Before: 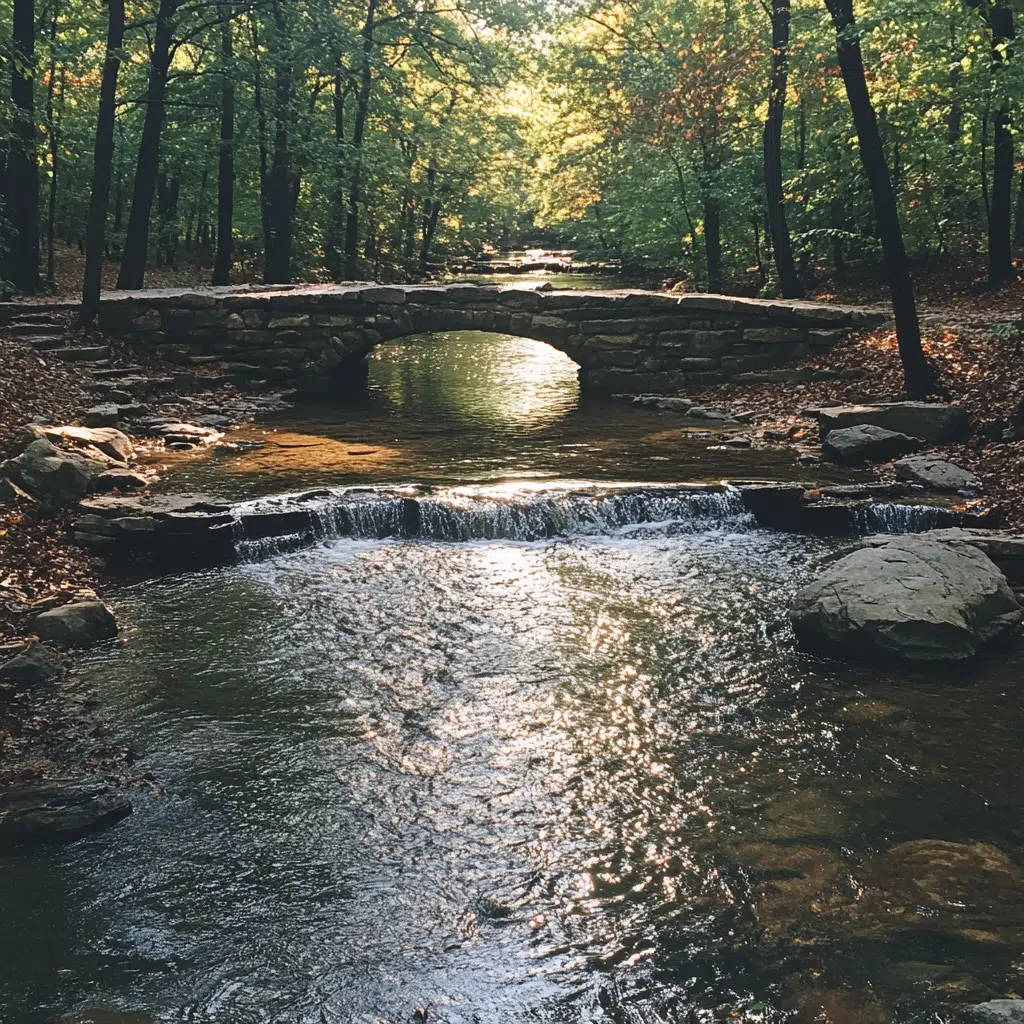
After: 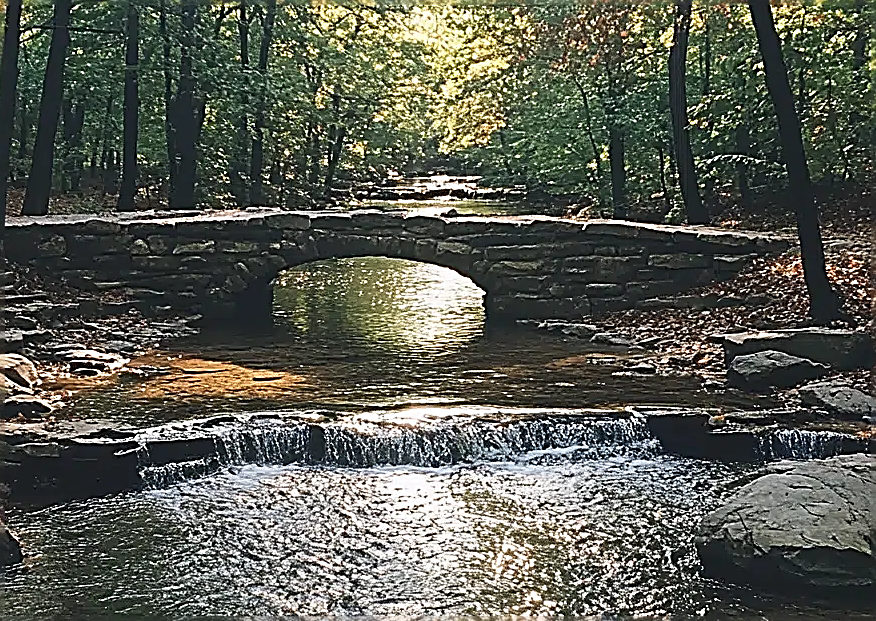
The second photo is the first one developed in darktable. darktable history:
sharpen: amount 1.989
crop and rotate: left 9.369%, top 7.303%, right 4.992%, bottom 31.965%
